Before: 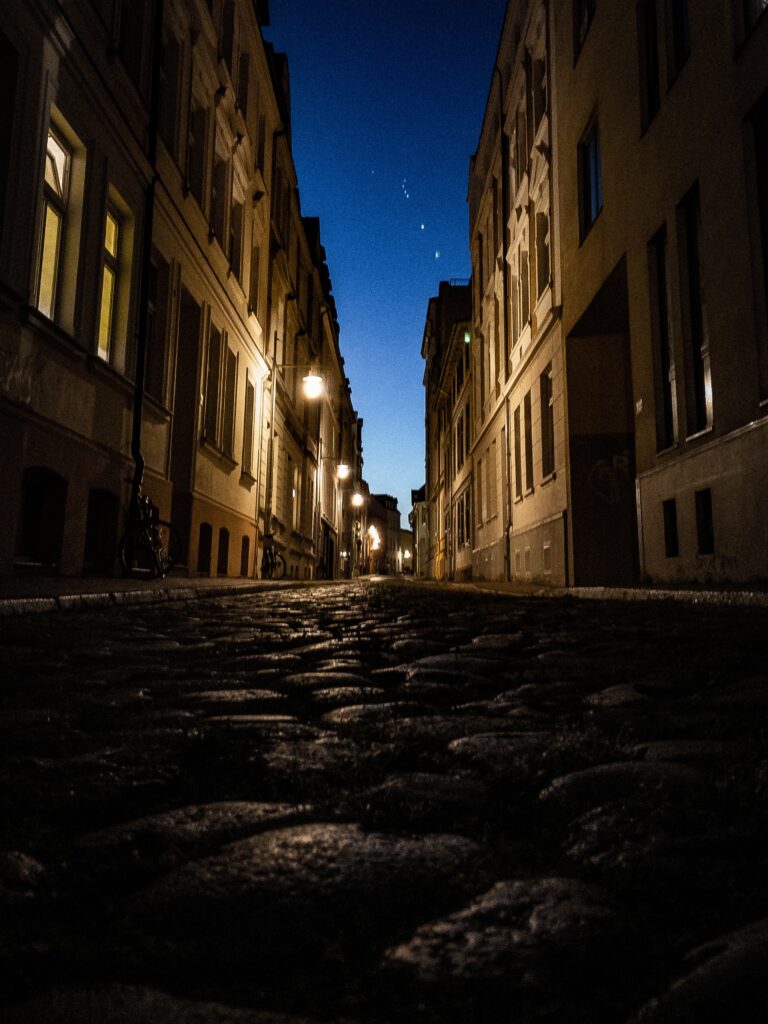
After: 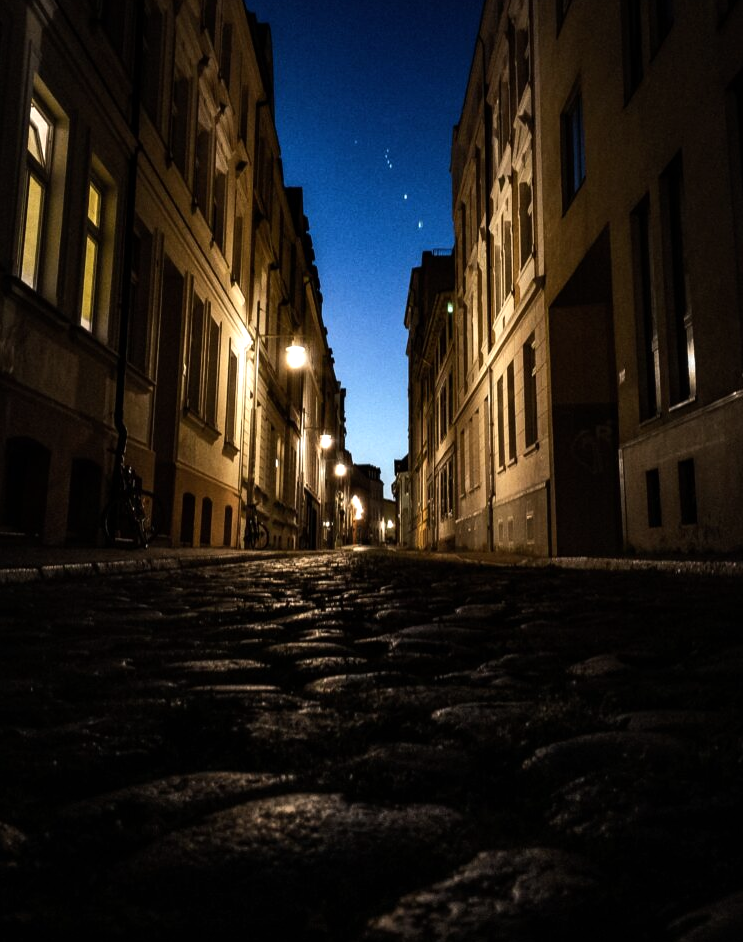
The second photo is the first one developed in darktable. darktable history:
crop: left 2.313%, top 2.996%, right 0.835%, bottom 4.944%
tone equalizer: -8 EV -0.426 EV, -7 EV -0.382 EV, -6 EV -0.33 EV, -5 EV -0.208 EV, -3 EV 0.244 EV, -2 EV 0.324 EV, -1 EV 0.412 EV, +0 EV 0.412 EV, edges refinement/feathering 500, mask exposure compensation -1.57 EV, preserve details no
